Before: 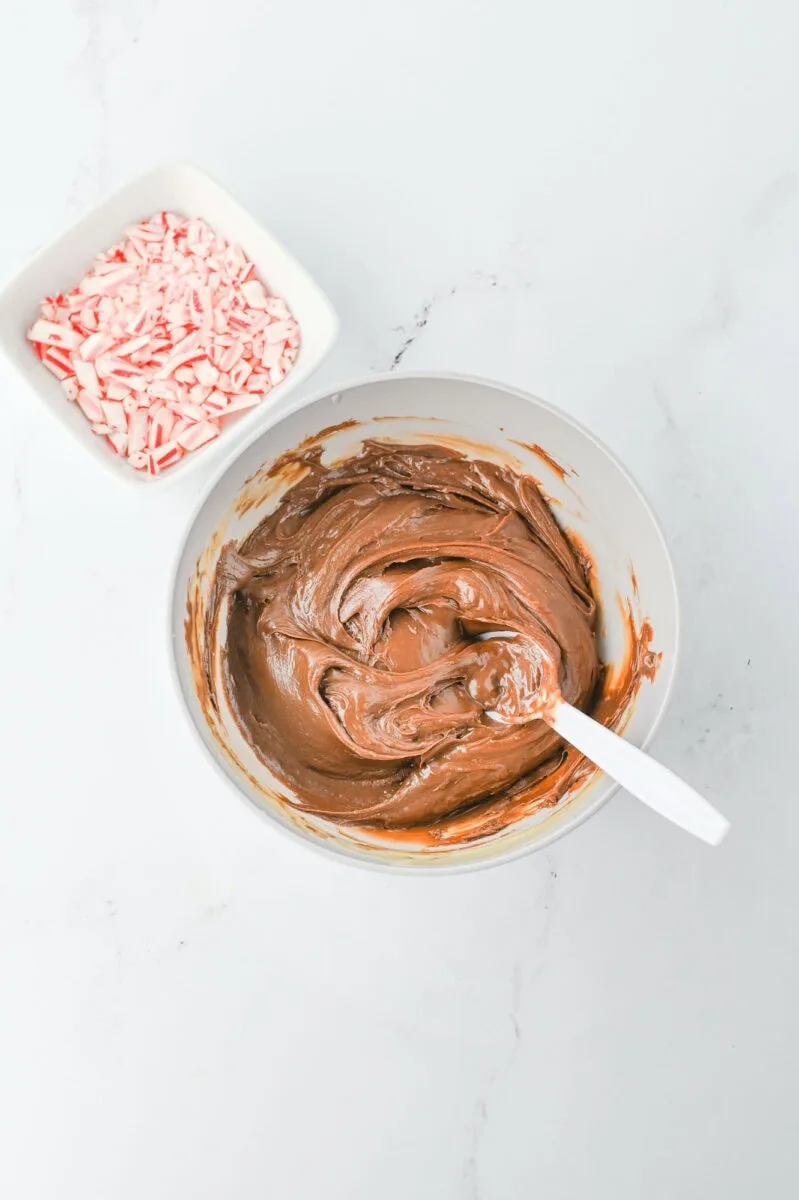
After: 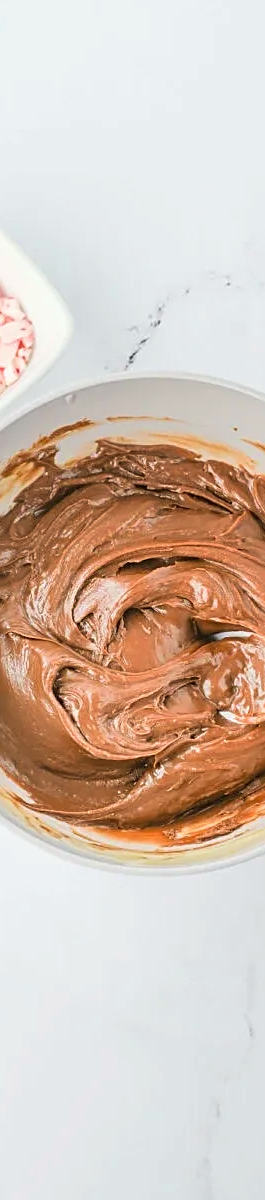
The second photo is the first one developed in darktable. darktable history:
velvia: on, module defaults
sharpen: on, module defaults
crop: left 33.372%, right 33.406%
